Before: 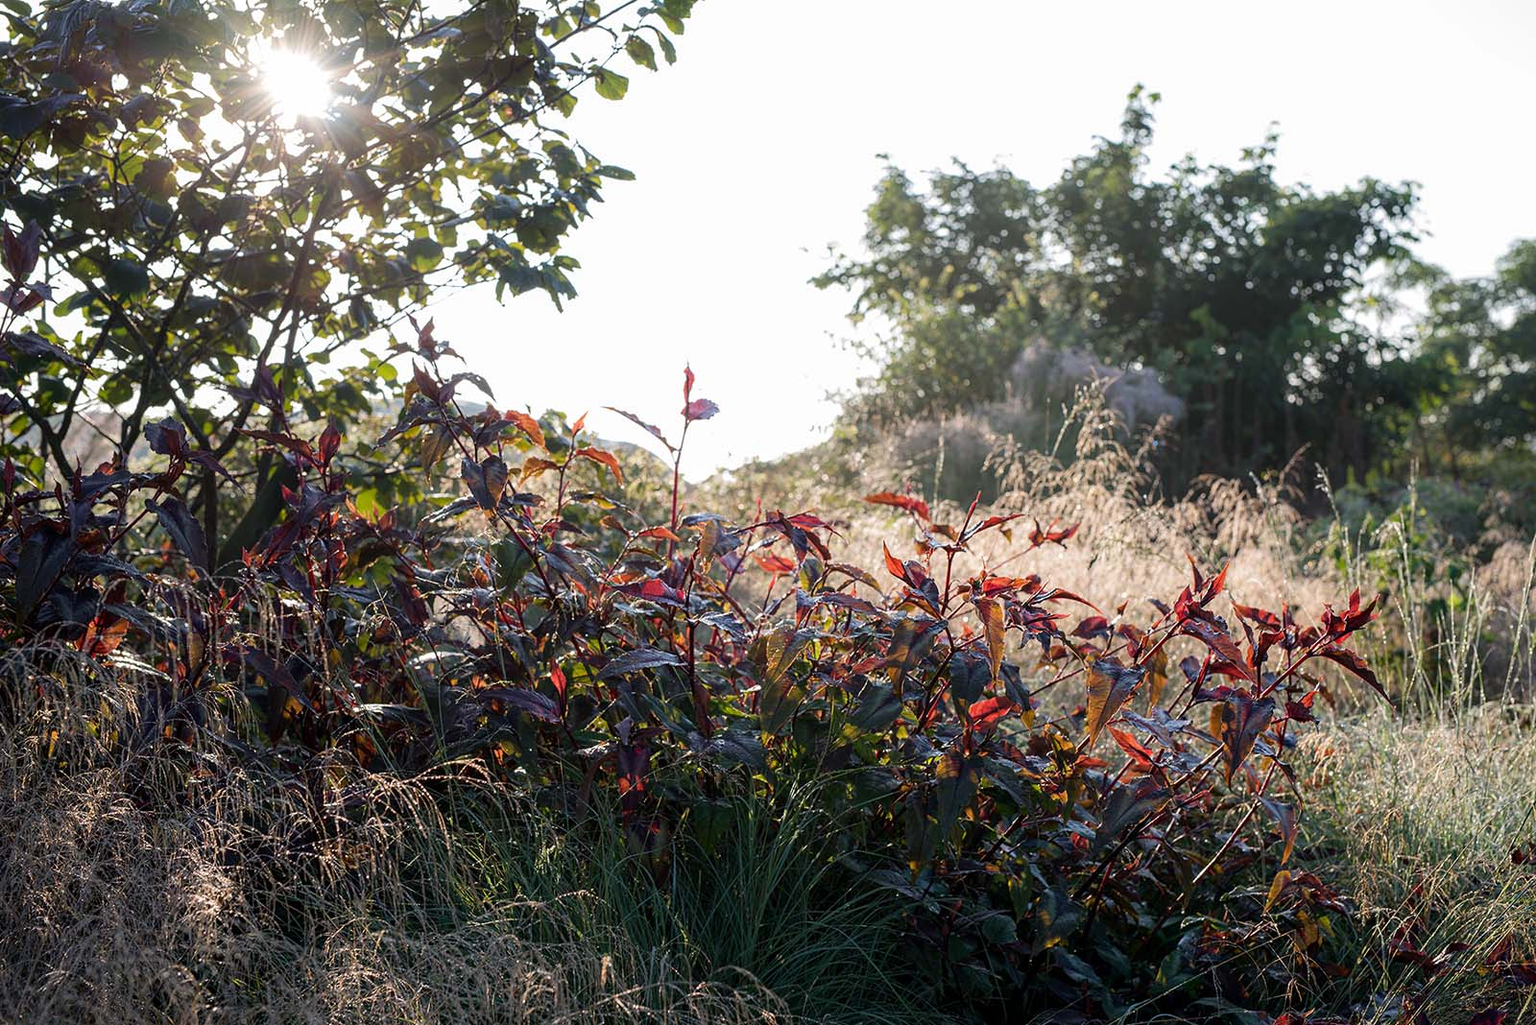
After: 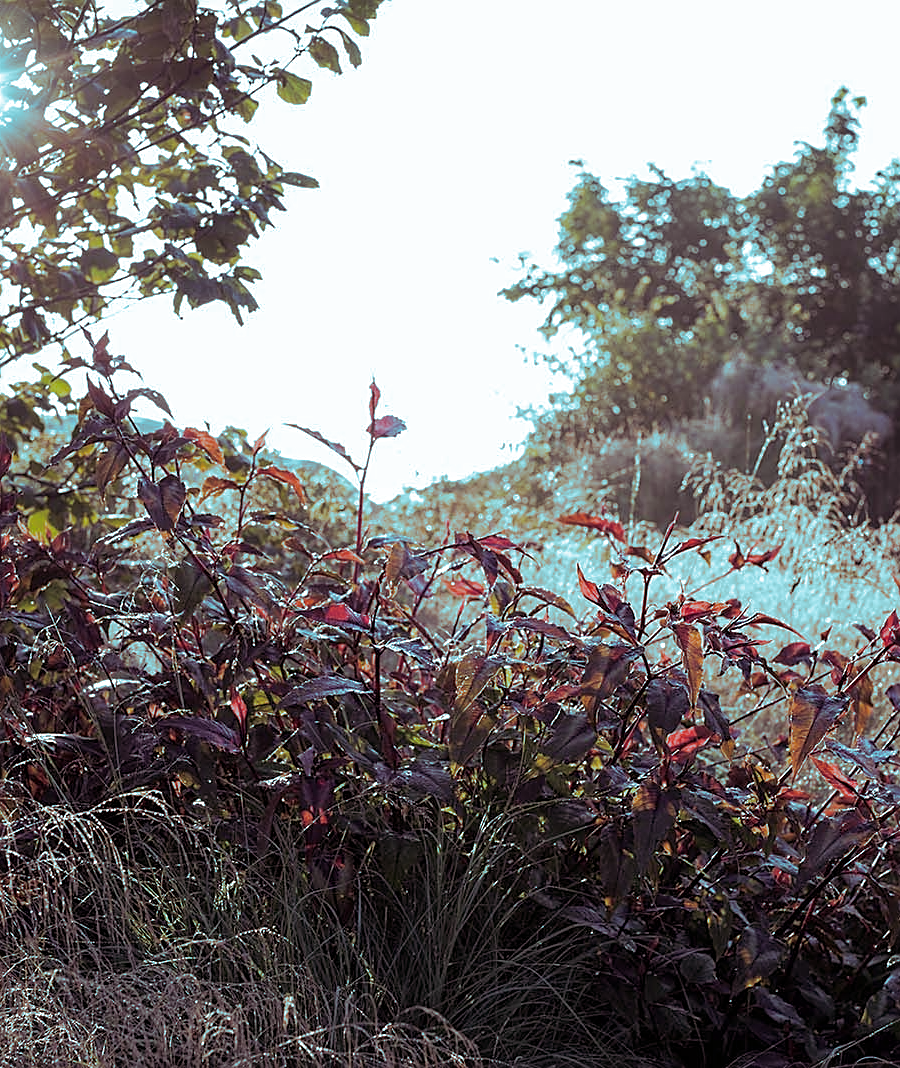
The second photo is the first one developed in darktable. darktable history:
split-toning: shadows › hue 327.6°, highlights › hue 198°, highlights › saturation 0.55, balance -21.25, compress 0%
crop: left 21.496%, right 22.254%
shadows and highlights: shadows 25, highlights -25
sharpen: on, module defaults
